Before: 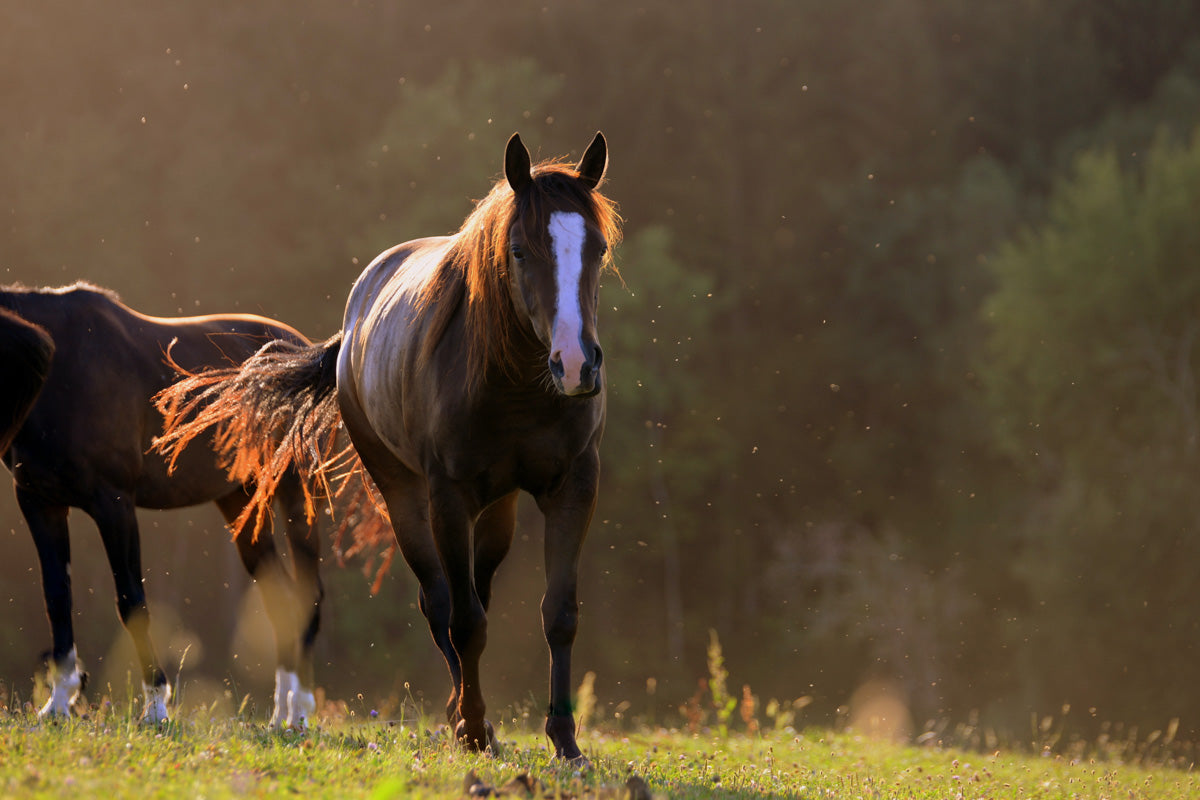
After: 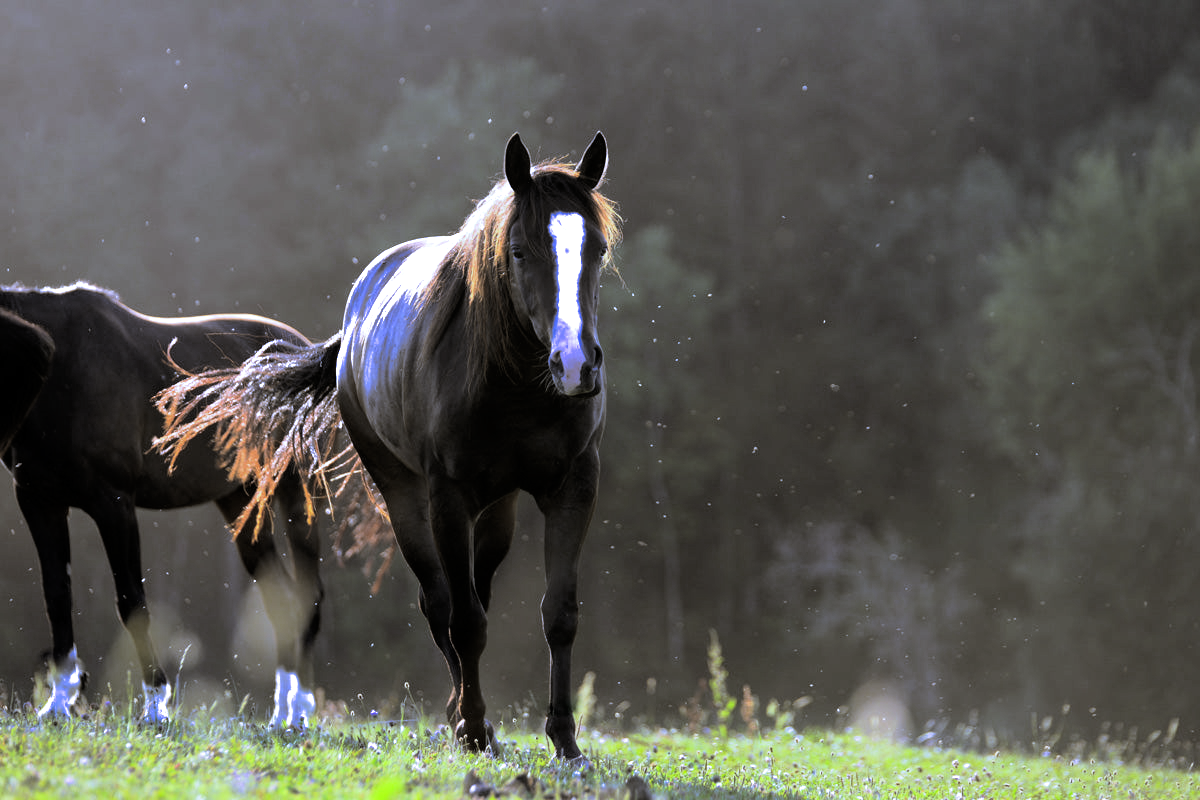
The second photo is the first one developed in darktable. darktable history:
split-toning: shadows › hue 46.8°, shadows › saturation 0.17, highlights › hue 316.8°, highlights › saturation 0.27, balance -51.82
white balance: red 0.766, blue 1.537
base curve: curves: ch0 [(0, 0) (0.005, 0.002) (0.193, 0.295) (0.399, 0.664) (0.75, 0.928) (1, 1)]
